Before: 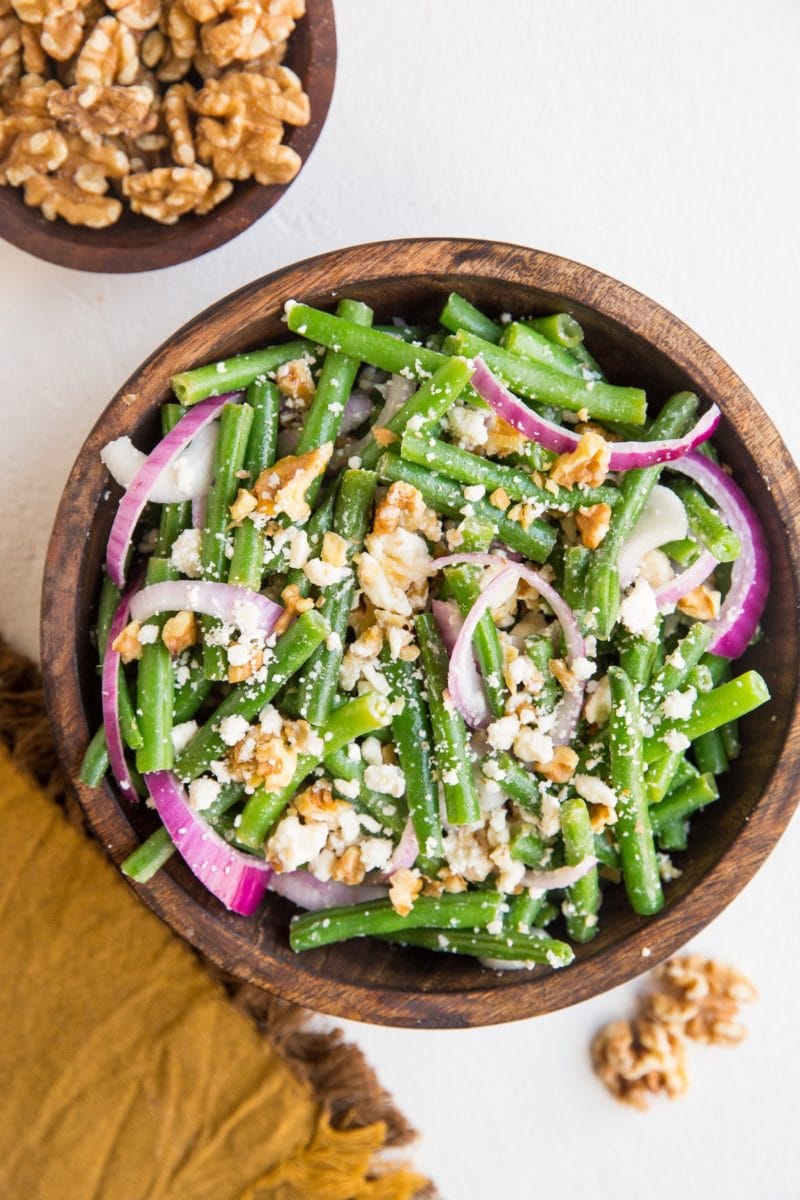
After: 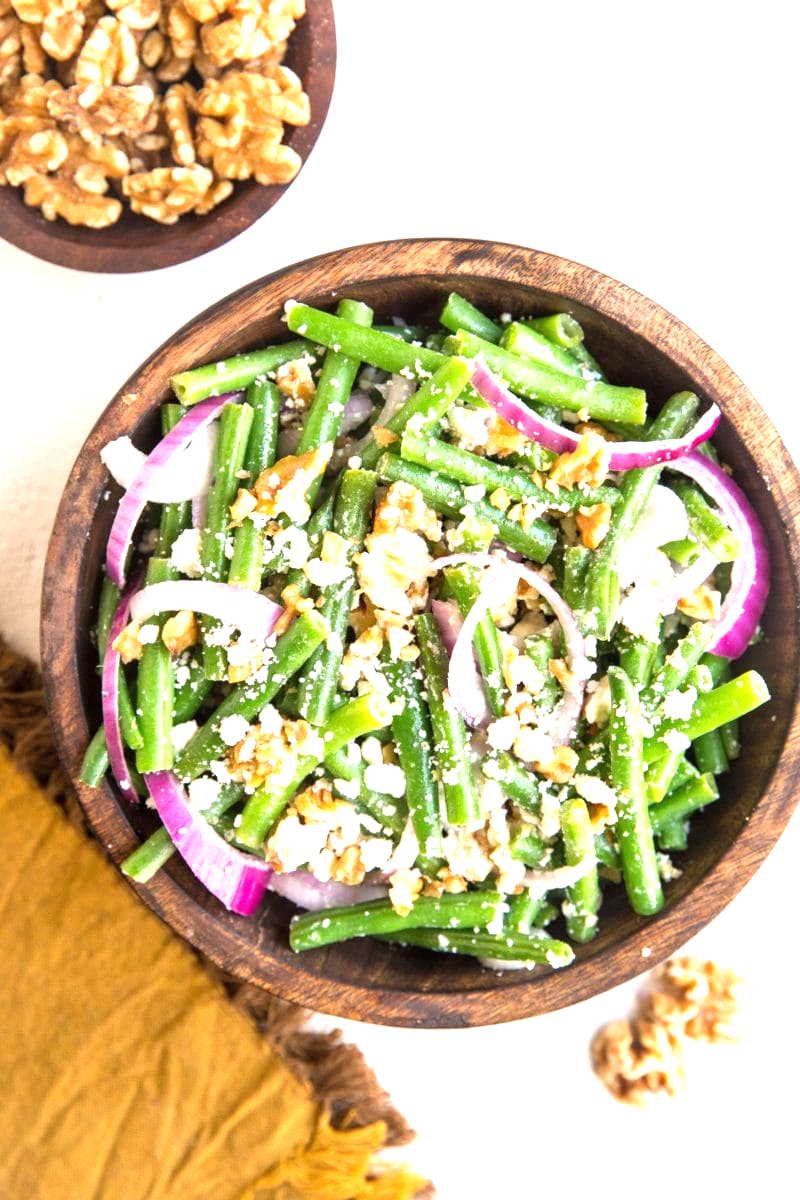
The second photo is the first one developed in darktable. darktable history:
exposure: black level correction 0, exposure 0.948 EV, compensate highlight preservation false
tone equalizer: edges refinement/feathering 500, mask exposure compensation -1.57 EV, preserve details no
